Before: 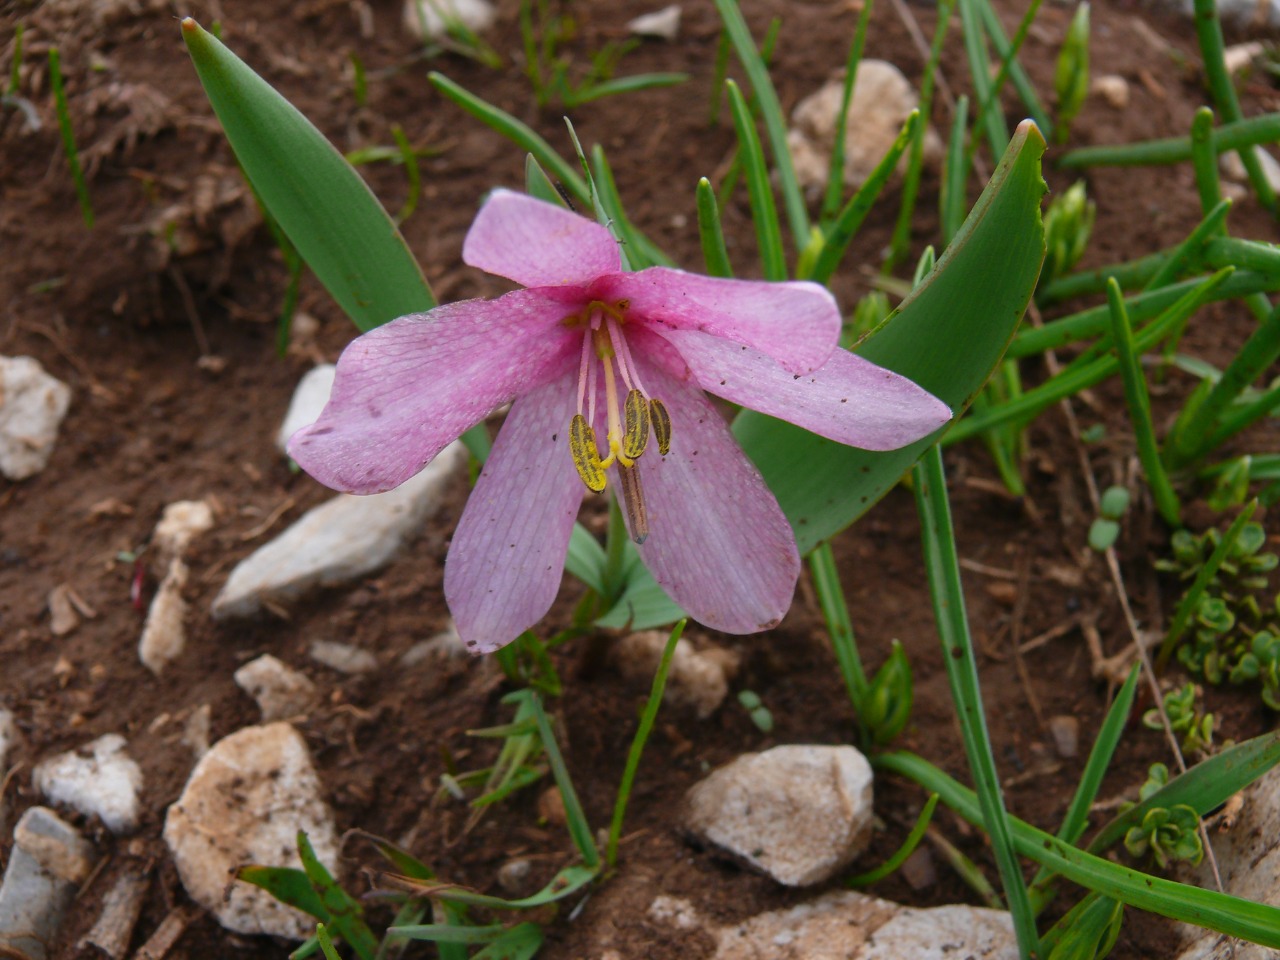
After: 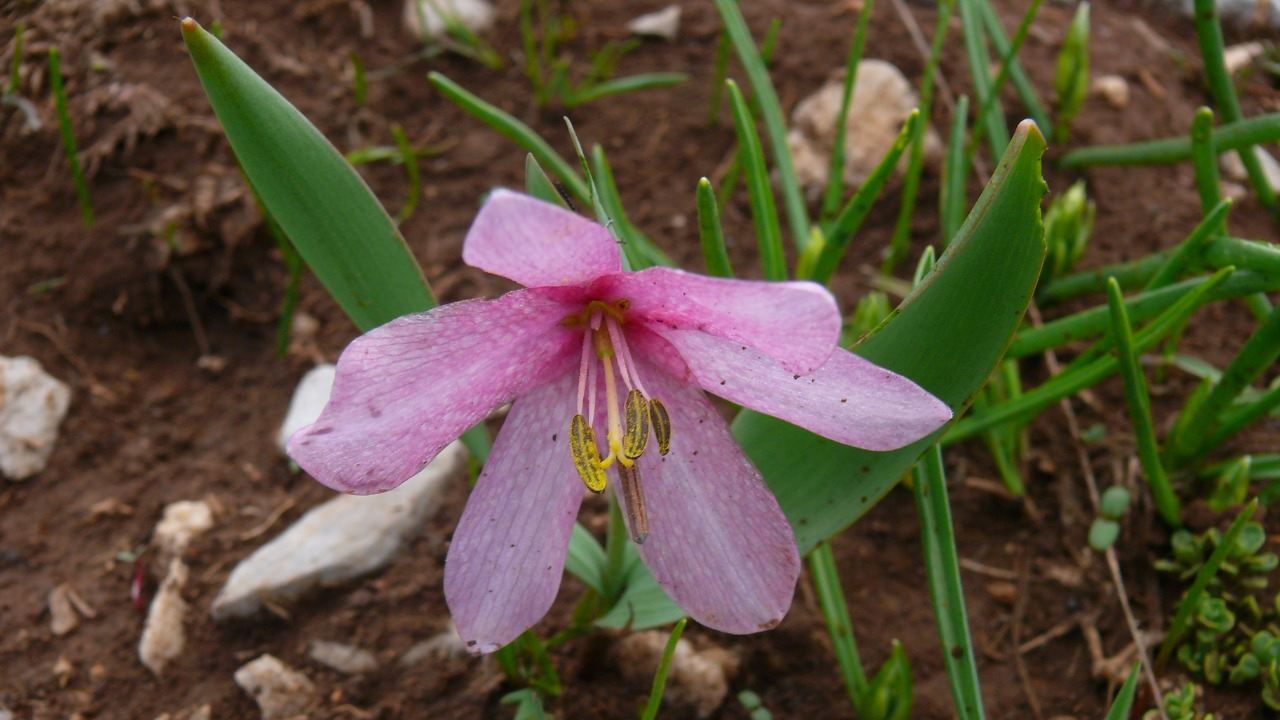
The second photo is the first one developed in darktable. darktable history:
exposure: black level correction 0.001, exposure 0.016 EV, compensate highlight preservation false
crop: bottom 24.979%
